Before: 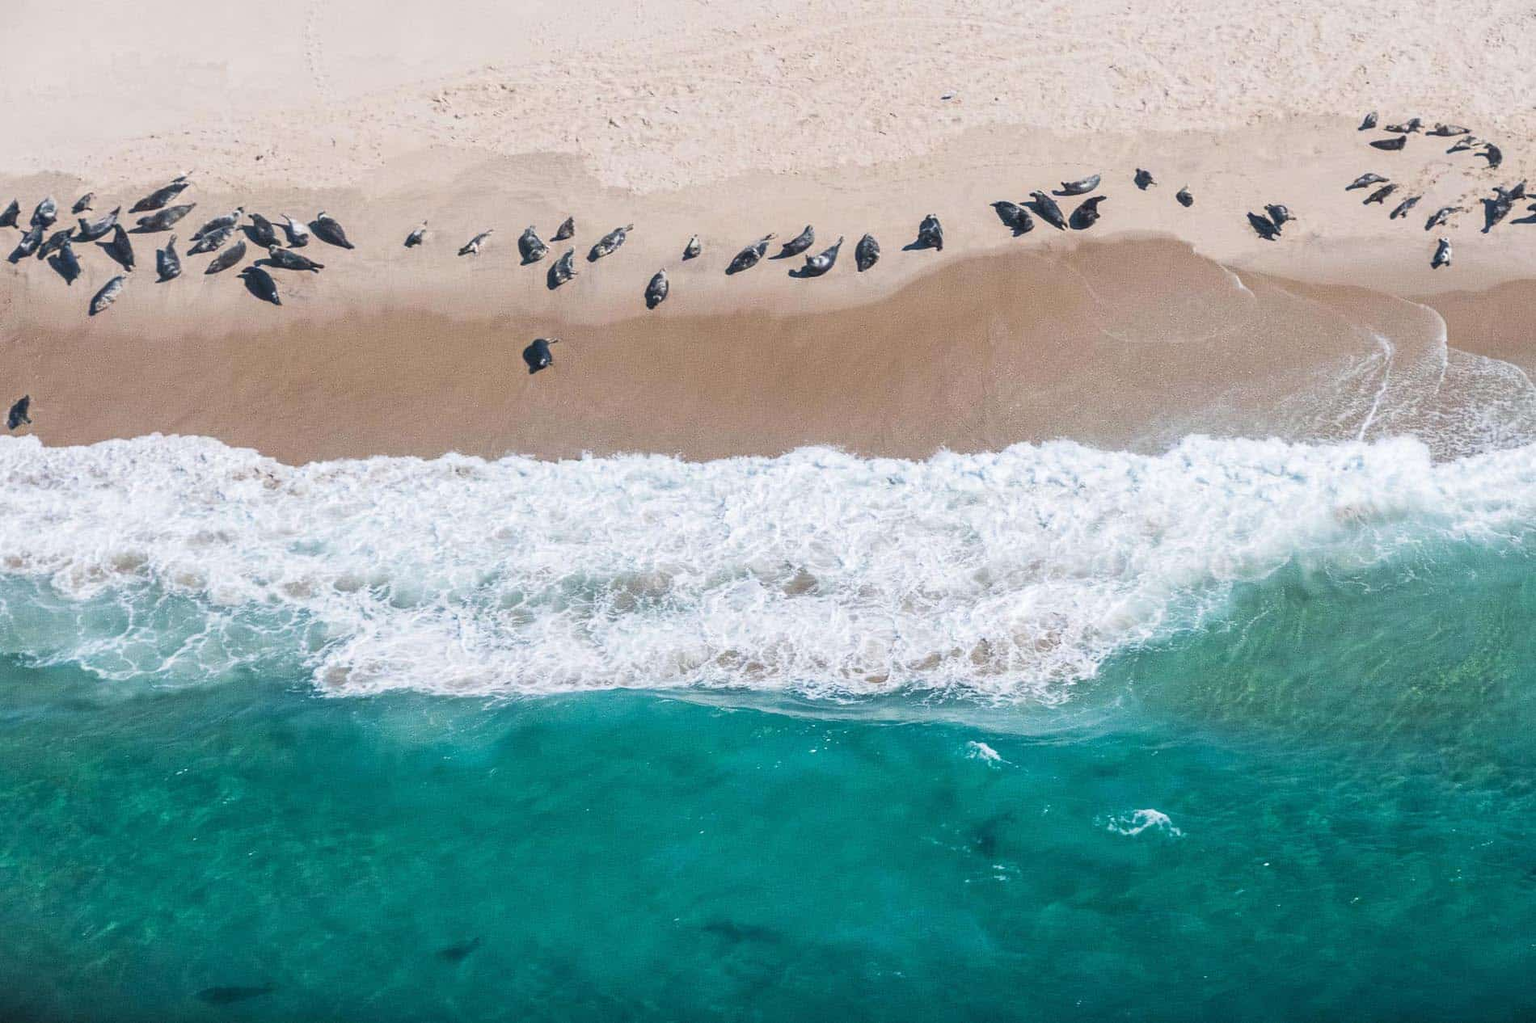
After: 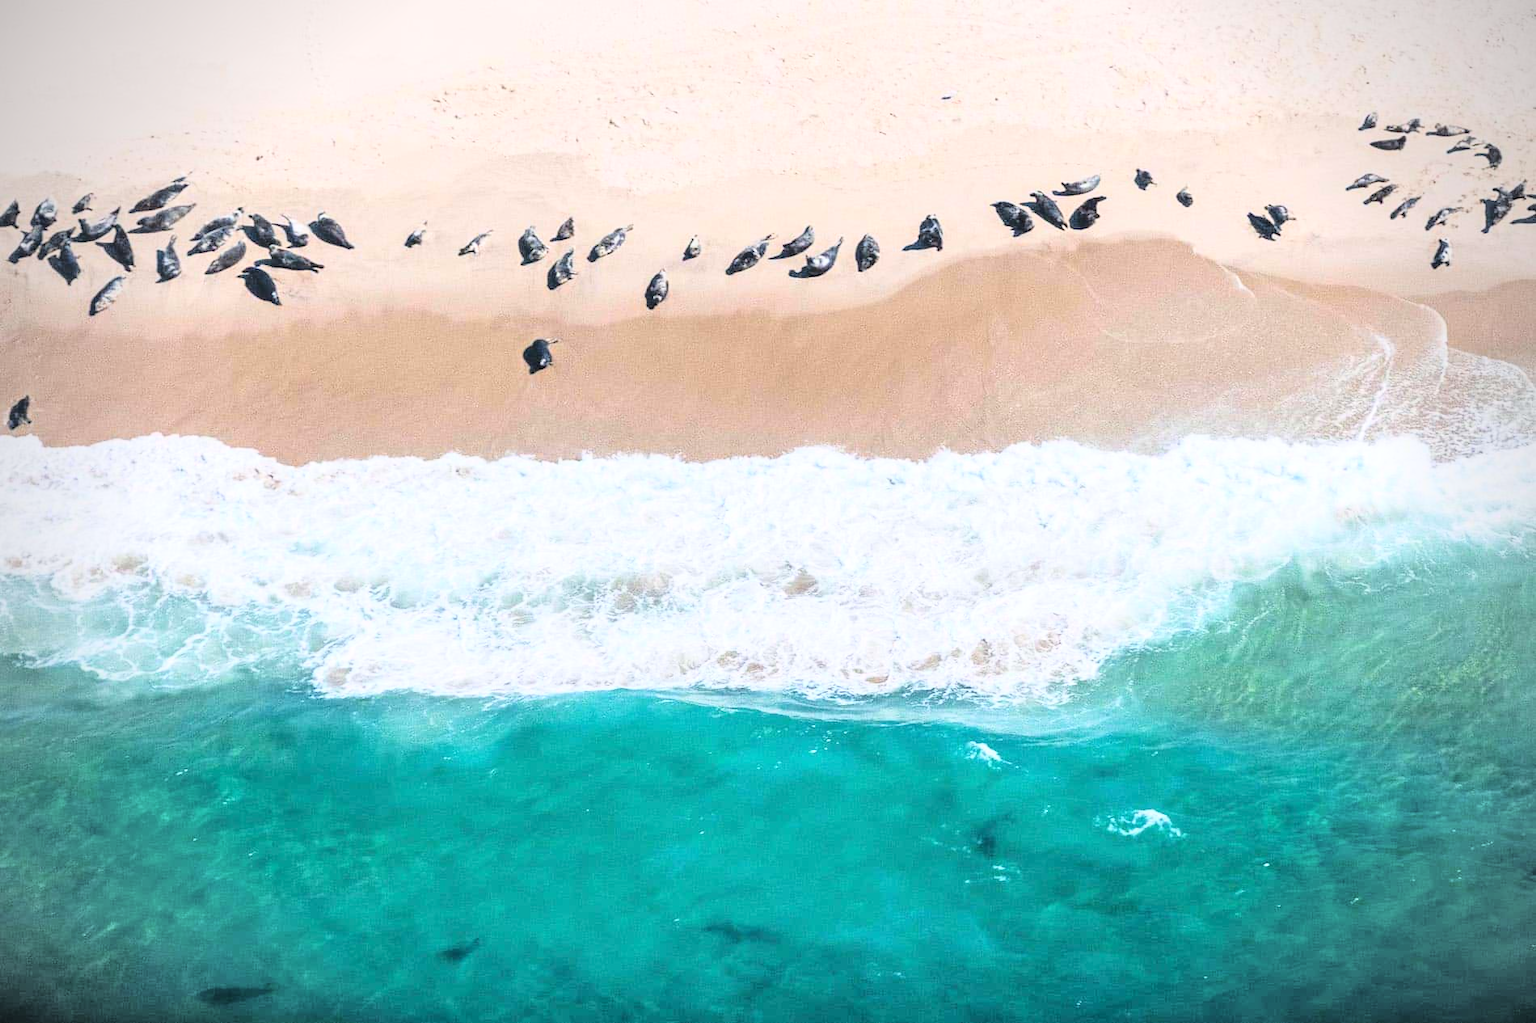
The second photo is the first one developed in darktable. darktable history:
vignetting: fall-off start 79.88%
base curve: curves: ch0 [(0, 0) (0.032, 0.037) (0.105, 0.228) (0.435, 0.76) (0.856, 0.983) (1, 1)]
